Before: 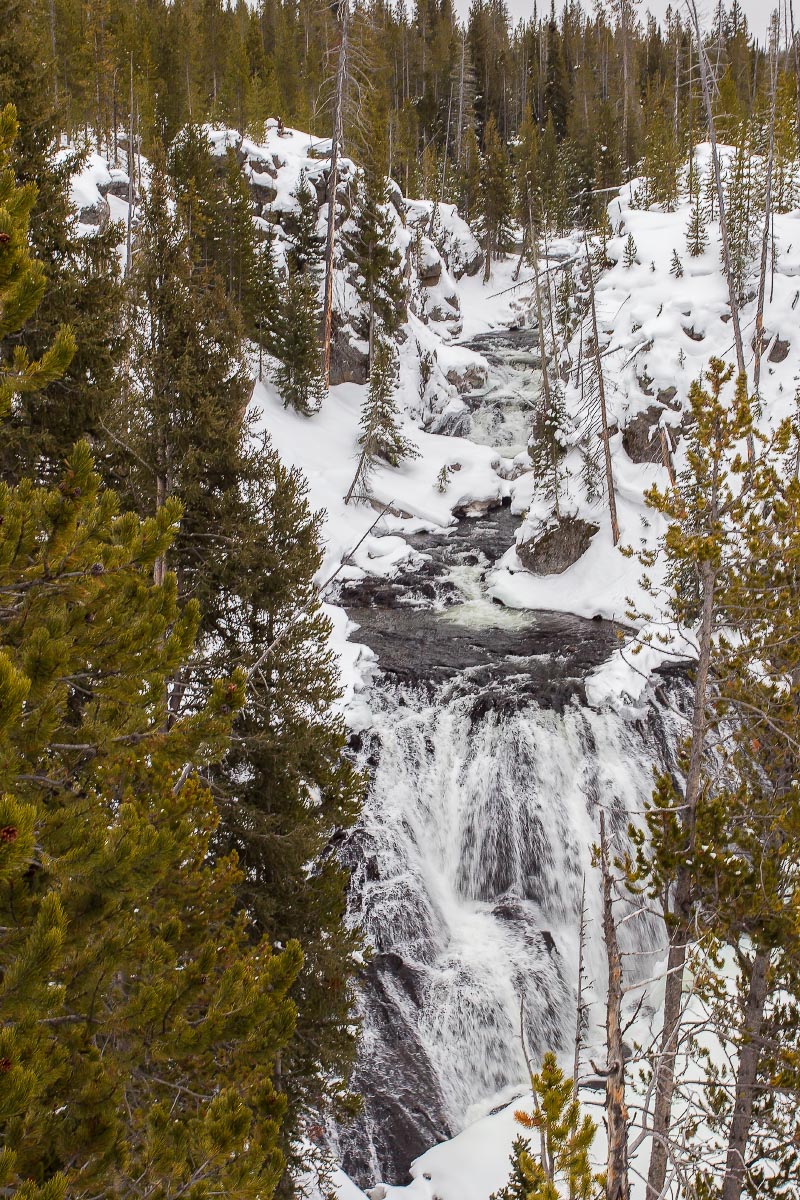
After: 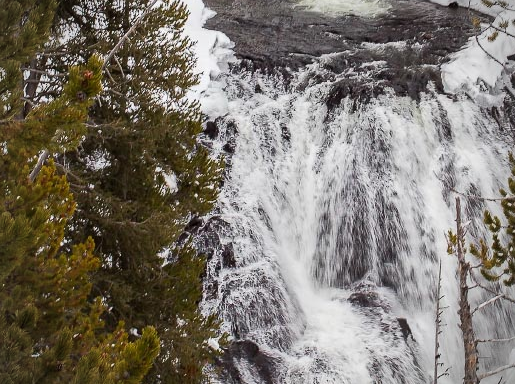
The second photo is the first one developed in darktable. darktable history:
vignetting: unbound false
crop: left 18.091%, top 51.13%, right 17.525%, bottom 16.85%
